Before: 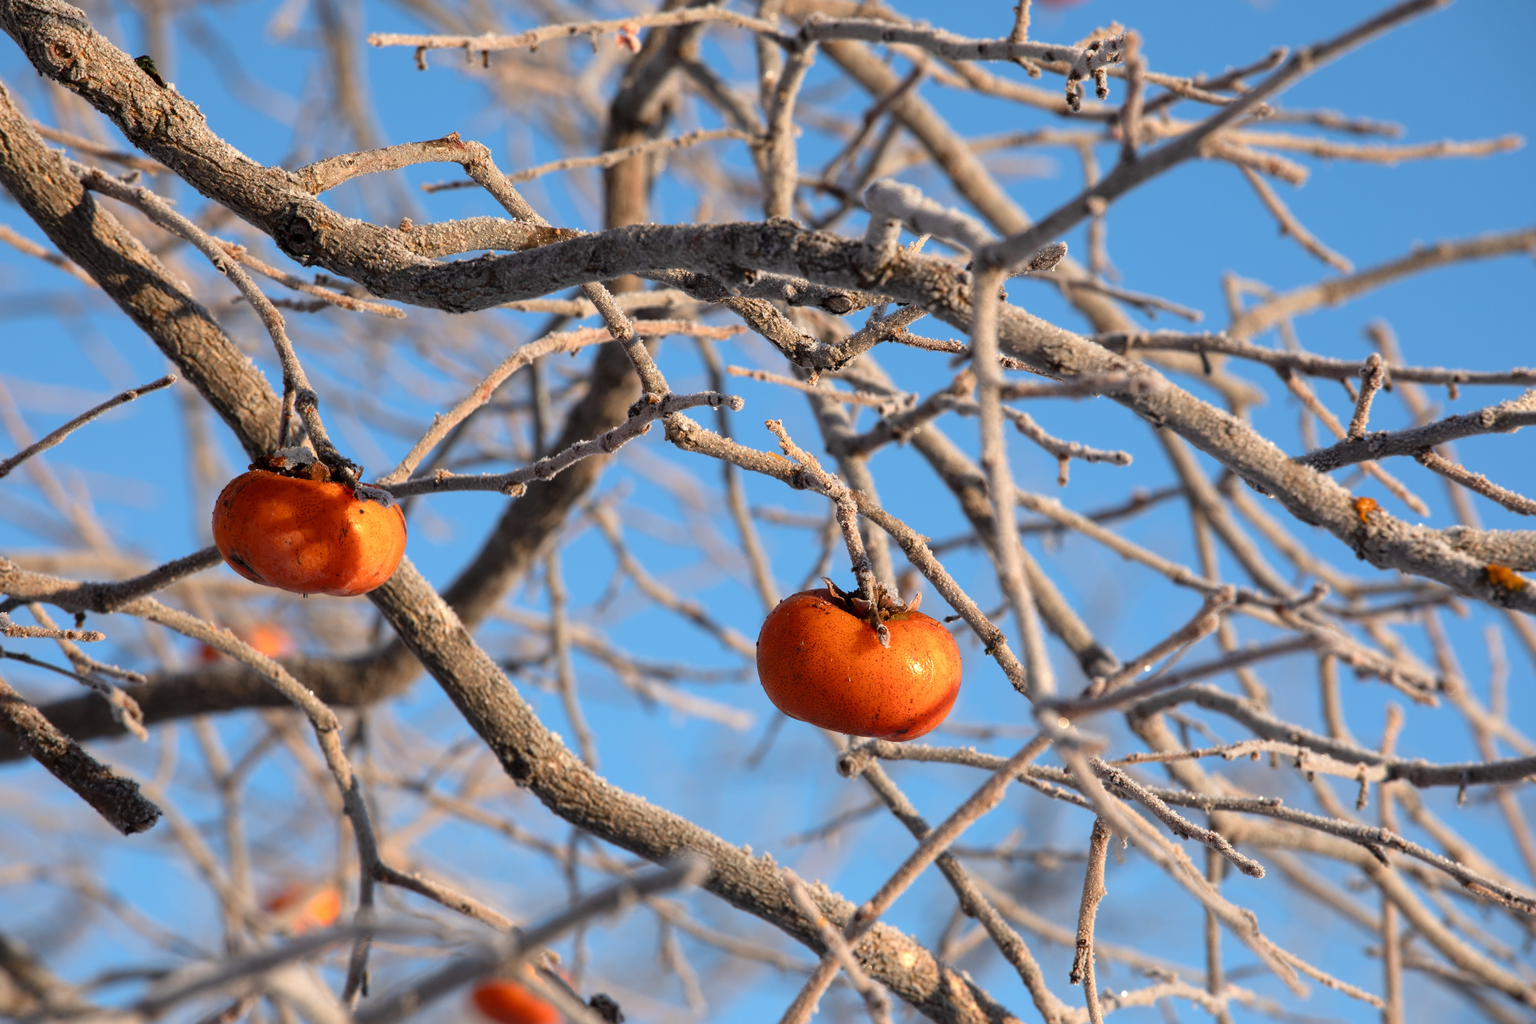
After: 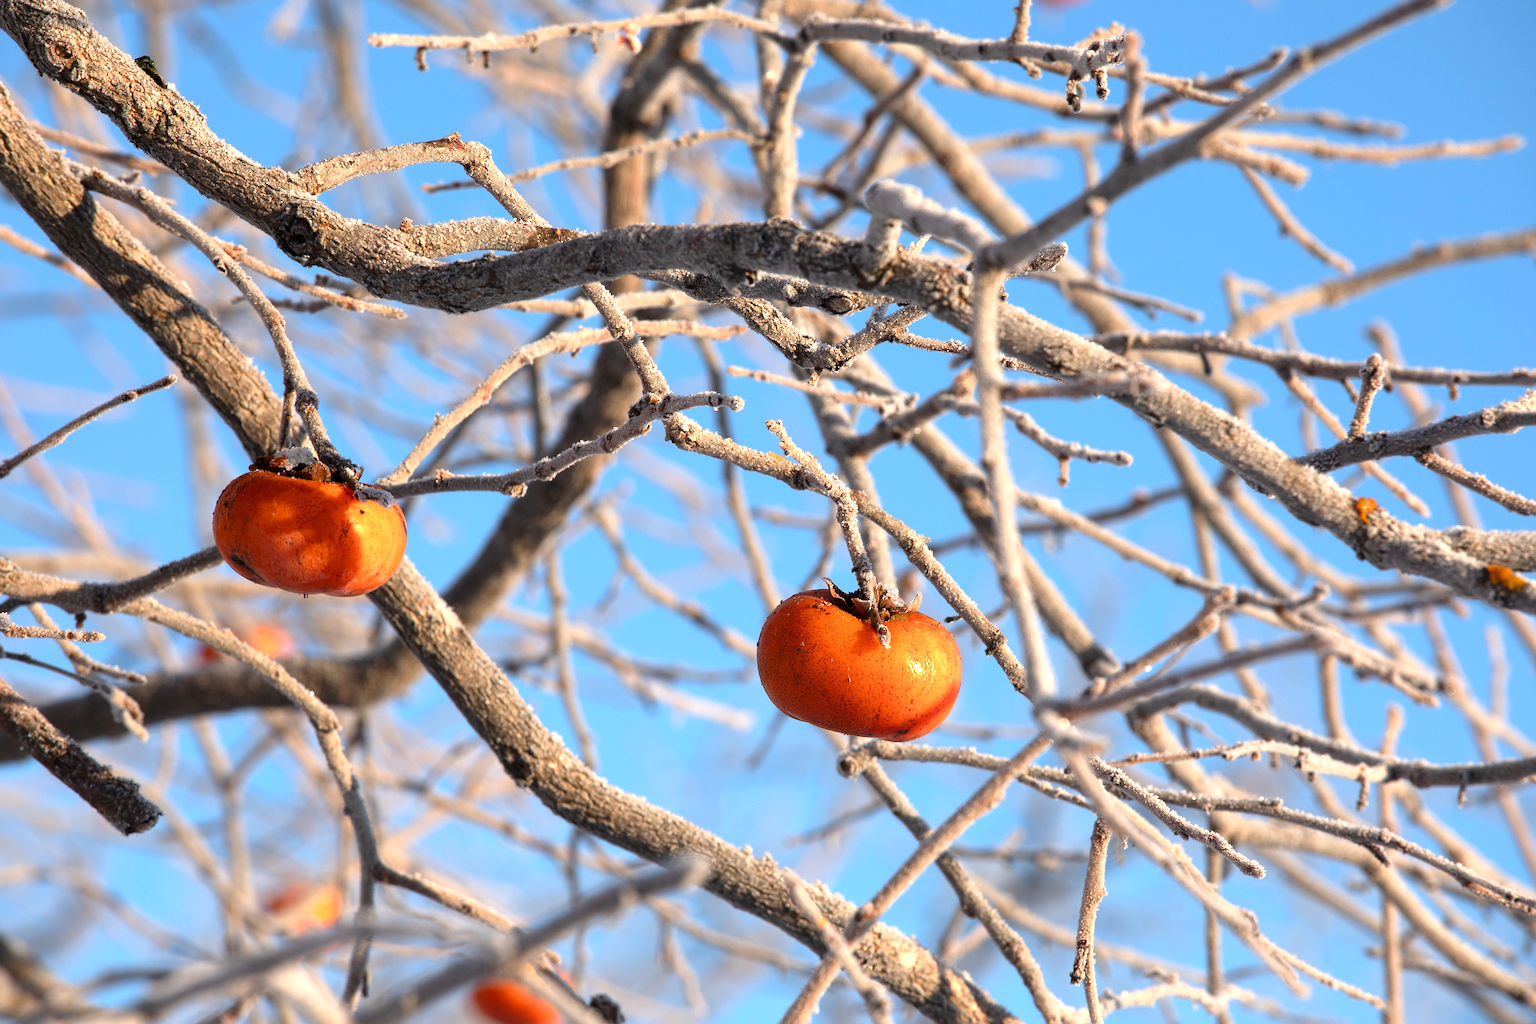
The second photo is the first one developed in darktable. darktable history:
sharpen: on, module defaults
exposure: exposure 0.561 EV, compensate exposure bias true, compensate highlight preservation false
